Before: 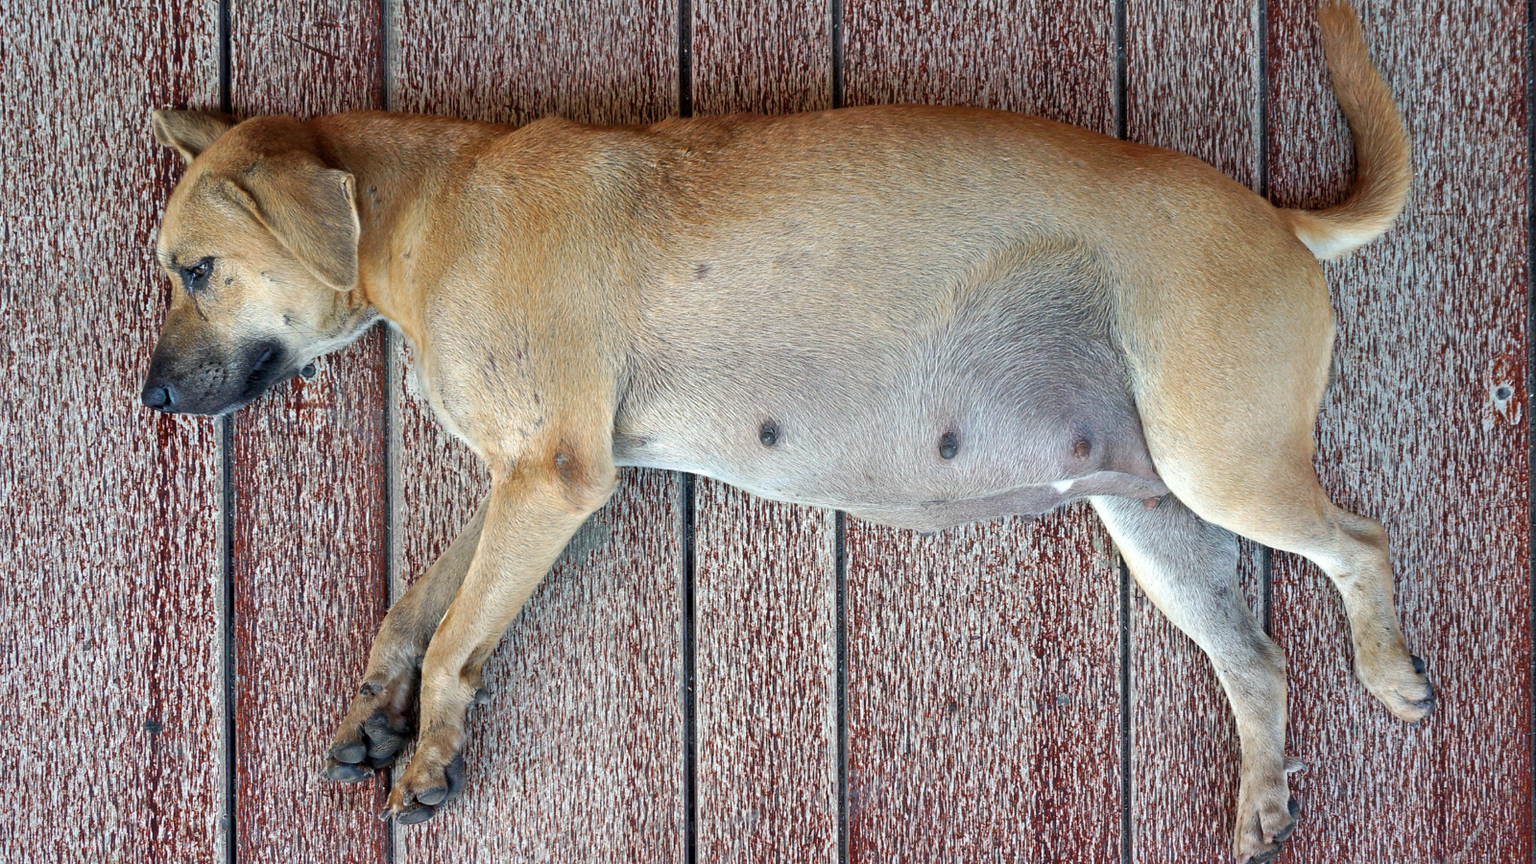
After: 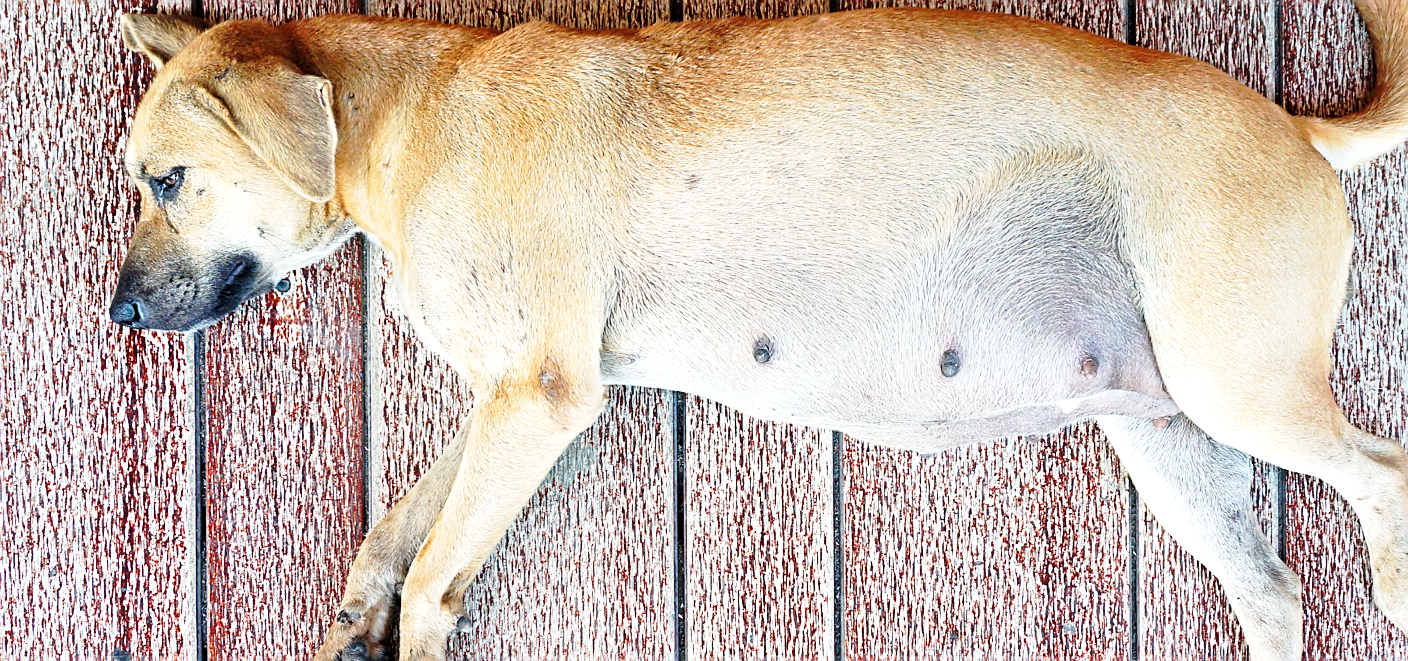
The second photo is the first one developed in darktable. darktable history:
sharpen: on, module defaults
crop and rotate: left 2.395%, top 11.257%, right 9.599%, bottom 15.212%
base curve: curves: ch0 [(0, 0) (0.028, 0.03) (0.121, 0.232) (0.46, 0.748) (0.859, 0.968) (1, 1)], preserve colors none
exposure: exposure 0.555 EV, compensate highlight preservation false
